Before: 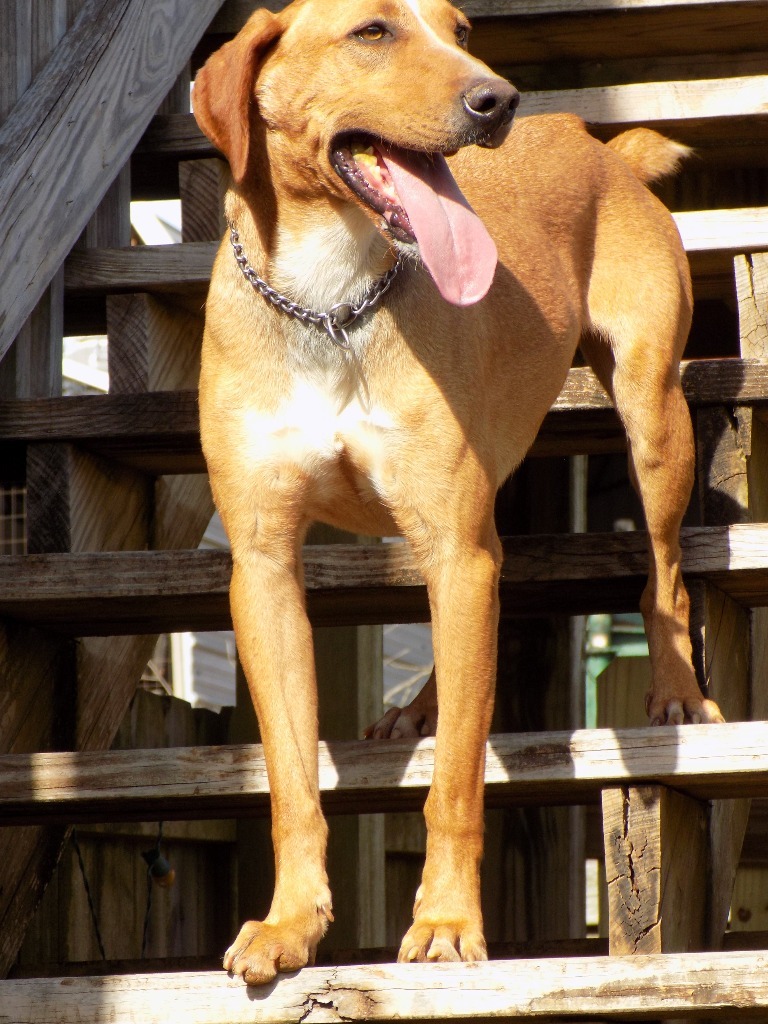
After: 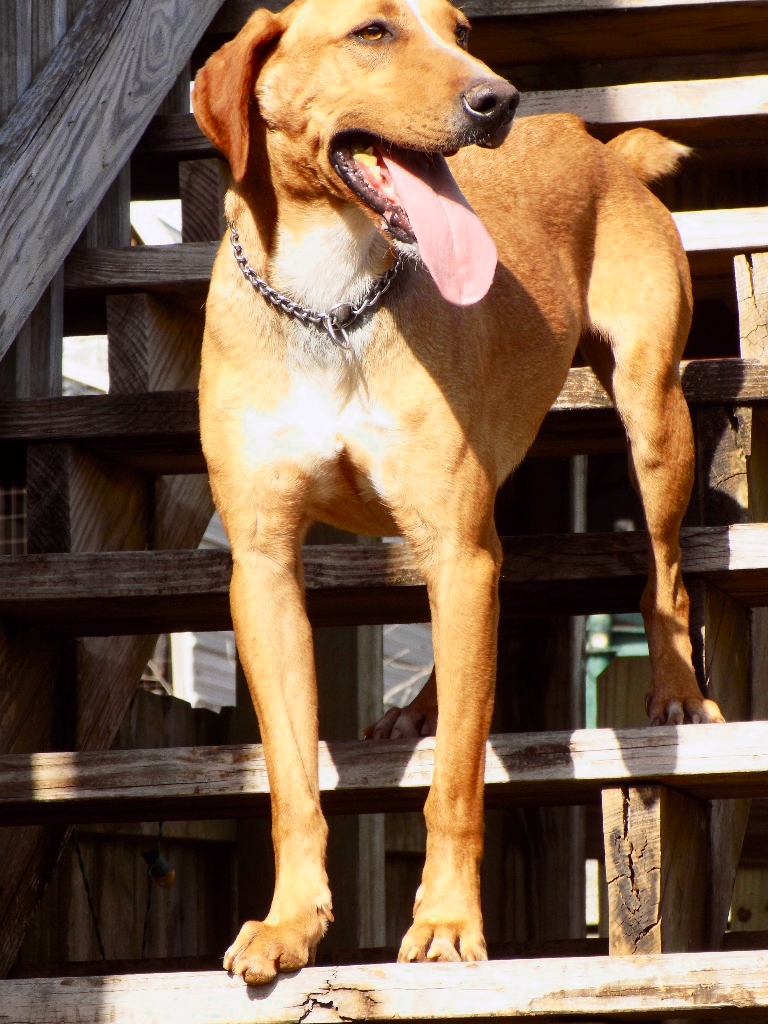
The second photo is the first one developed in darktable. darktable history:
tone curve: curves: ch0 [(0, 0.001) (0.139, 0.096) (0.311, 0.278) (0.495, 0.531) (0.718, 0.816) (0.841, 0.909) (1, 0.967)]; ch1 [(0, 0) (0.272, 0.249) (0.388, 0.385) (0.469, 0.456) (0.495, 0.497) (0.538, 0.554) (0.578, 0.605) (0.707, 0.778) (1, 1)]; ch2 [(0, 0) (0.125, 0.089) (0.353, 0.329) (0.443, 0.408) (0.502, 0.499) (0.557, 0.542) (0.608, 0.635) (1, 1)], color space Lab, independent channels, preserve colors none
color zones: curves: ch0 [(0, 0.5) (0.125, 0.4) (0.25, 0.5) (0.375, 0.4) (0.5, 0.4) (0.625, 0.6) (0.75, 0.6) (0.875, 0.5)]; ch1 [(0, 0.35) (0.125, 0.45) (0.25, 0.35) (0.375, 0.35) (0.5, 0.35) (0.625, 0.35) (0.75, 0.45) (0.875, 0.35)]; ch2 [(0, 0.6) (0.125, 0.5) (0.25, 0.5) (0.375, 0.6) (0.5, 0.6) (0.625, 0.5) (0.75, 0.5) (0.875, 0.5)]
